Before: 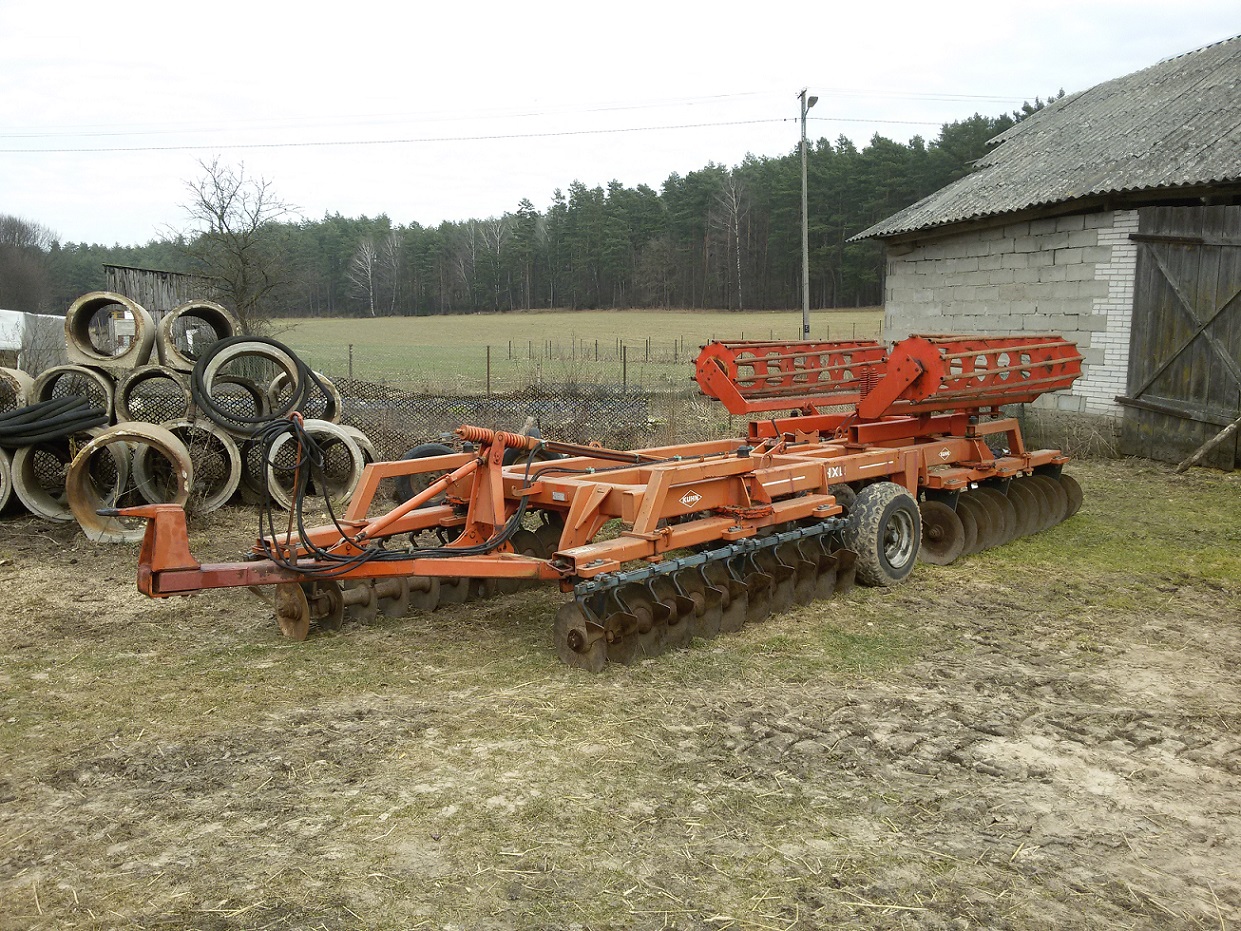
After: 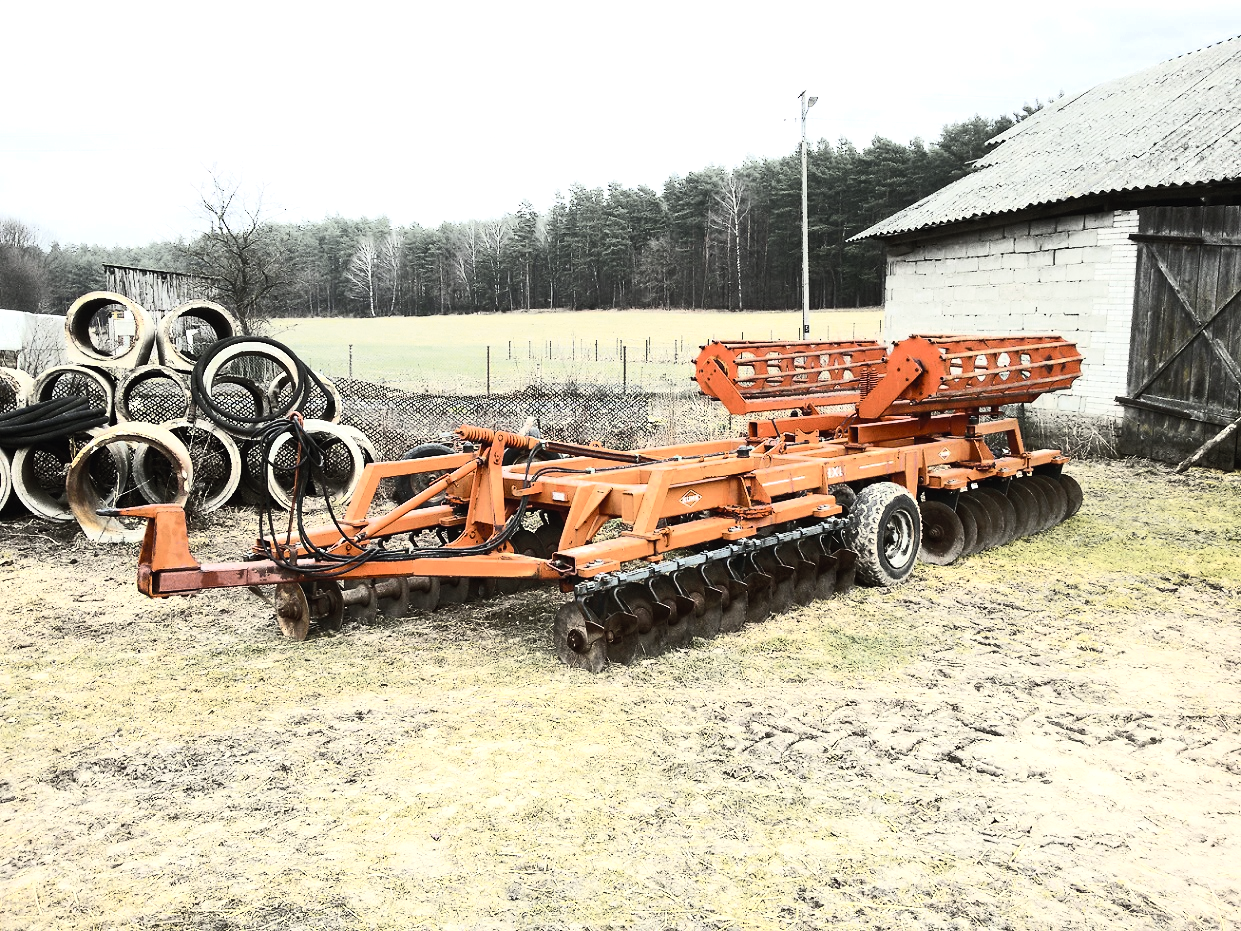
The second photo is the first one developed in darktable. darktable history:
contrast brightness saturation: contrast 0.448, brightness 0.56, saturation -0.205
tone curve: curves: ch0 [(0, 0) (0.126, 0.061) (0.338, 0.285) (0.494, 0.518) (0.703, 0.762) (1, 1)]; ch1 [(0, 0) (0.364, 0.322) (0.443, 0.441) (0.5, 0.501) (0.55, 0.578) (1, 1)]; ch2 [(0, 0) (0.44, 0.424) (0.501, 0.499) (0.557, 0.564) (0.613, 0.682) (0.707, 0.746) (1, 1)], color space Lab, independent channels, preserve colors none
tone equalizer: -8 EV -1.07 EV, -7 EV -0.991 EV, -6 EV -0.828 EV, -5 EV -0.556 EV, -3 EV 0.599 EV, -2 EV 0.842 EV, -1 EV 0.989 EV, +0 EV 1.06 EV, edges refinement/feathering 500, mask exposure compensation -1.57 EV, preserve details no
color zones: curves: ch0 [(0, 0.5) (0.125, 0.4) (0.25, 0.5) (0.375, 0.4) (0.5, 0.4) (0.625, 0.35) (0.75, 0.35) (0.875, 0.5)]; ch1 [(0, 0.35) (0.125, 0.45) (0.25, 0.35) (0.375, 0.35) (0.5, 0.35) (0.625, 0.35) (0.75, 0.45) (0.875, 0.35)]; ch2 [(0, 0.6) (0.125, 0.5) (0.25, 0.5) (0.375, 0.6) (0.5, 0.6) (0.625, 0.5) (0.75, 0.5) (0.875, 0.5)]
